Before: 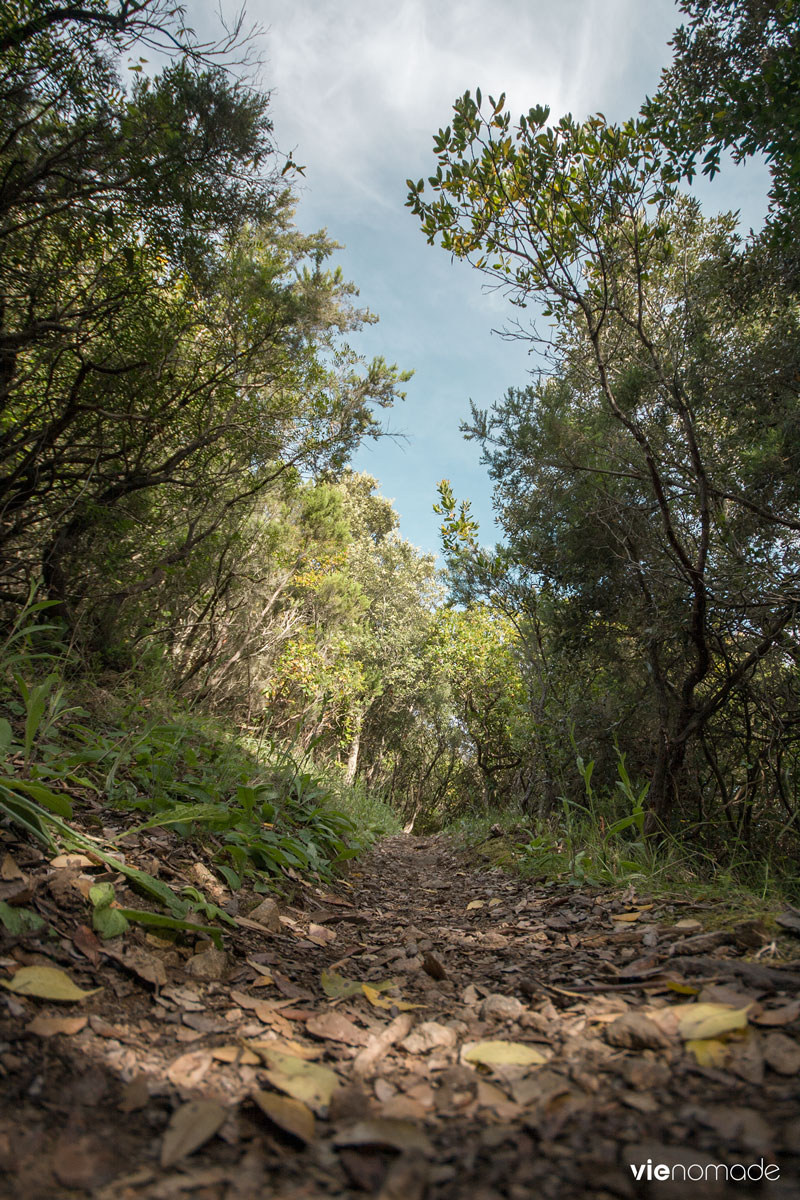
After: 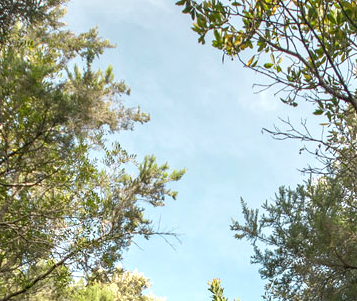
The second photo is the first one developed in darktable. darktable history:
crop: left 28.64%, top 16.832%, right 26.637%, bottom 58.055%
exposure: black level correction 0.001, exposure 0.5 EV, compensate exposure bias true, compensate highlight preservation false
